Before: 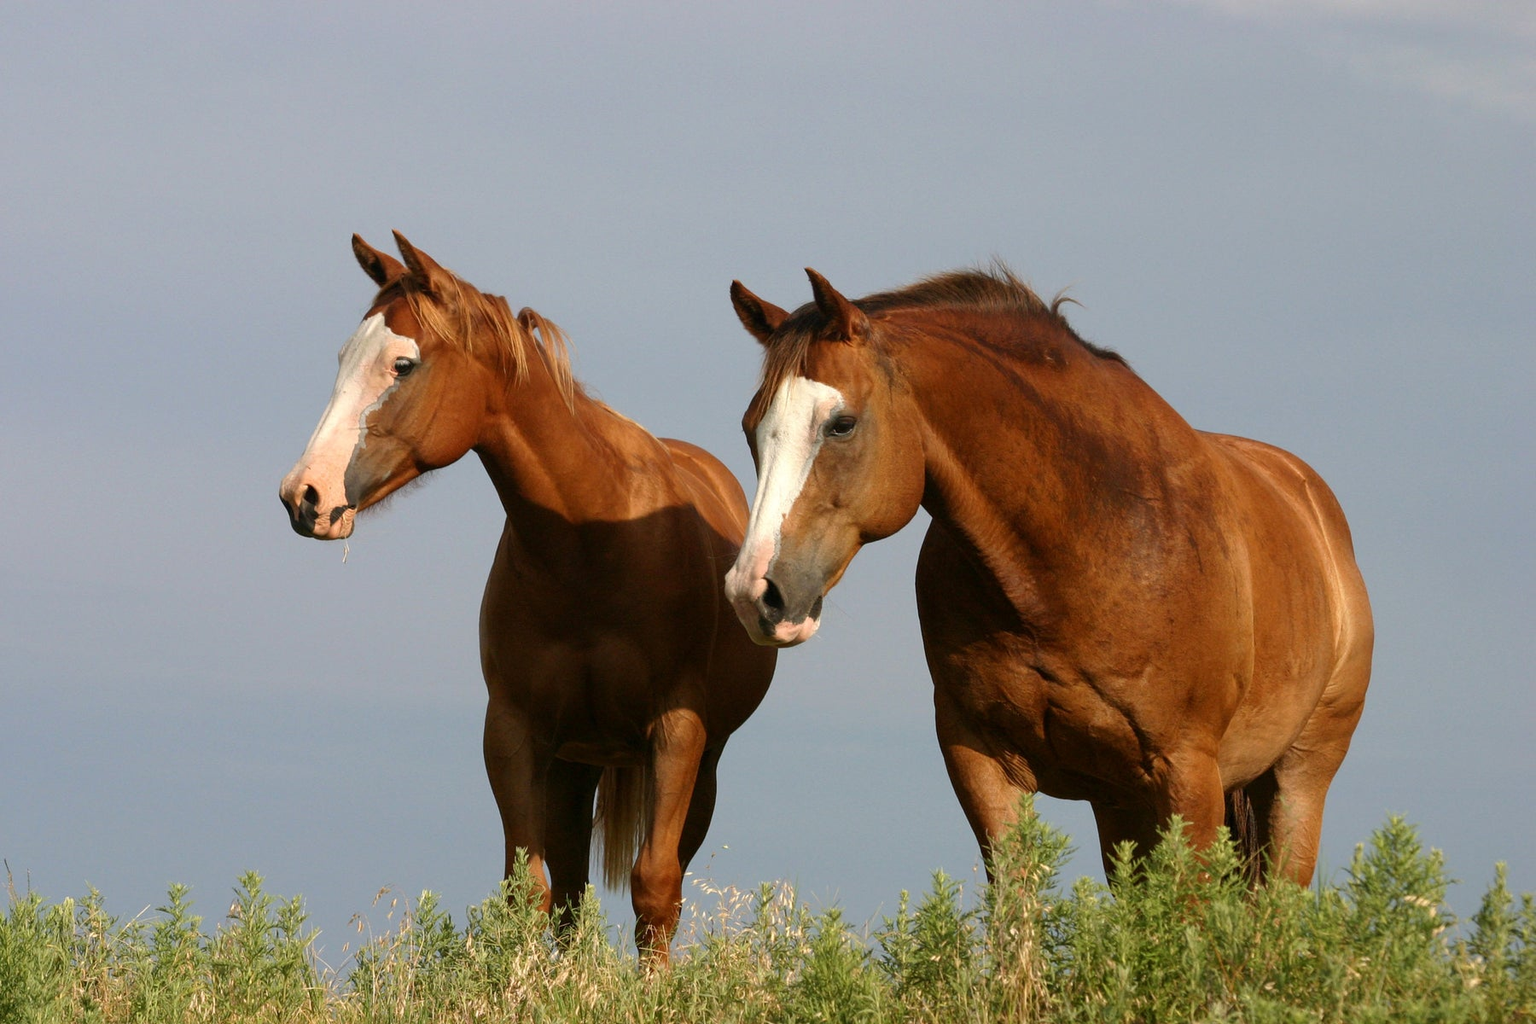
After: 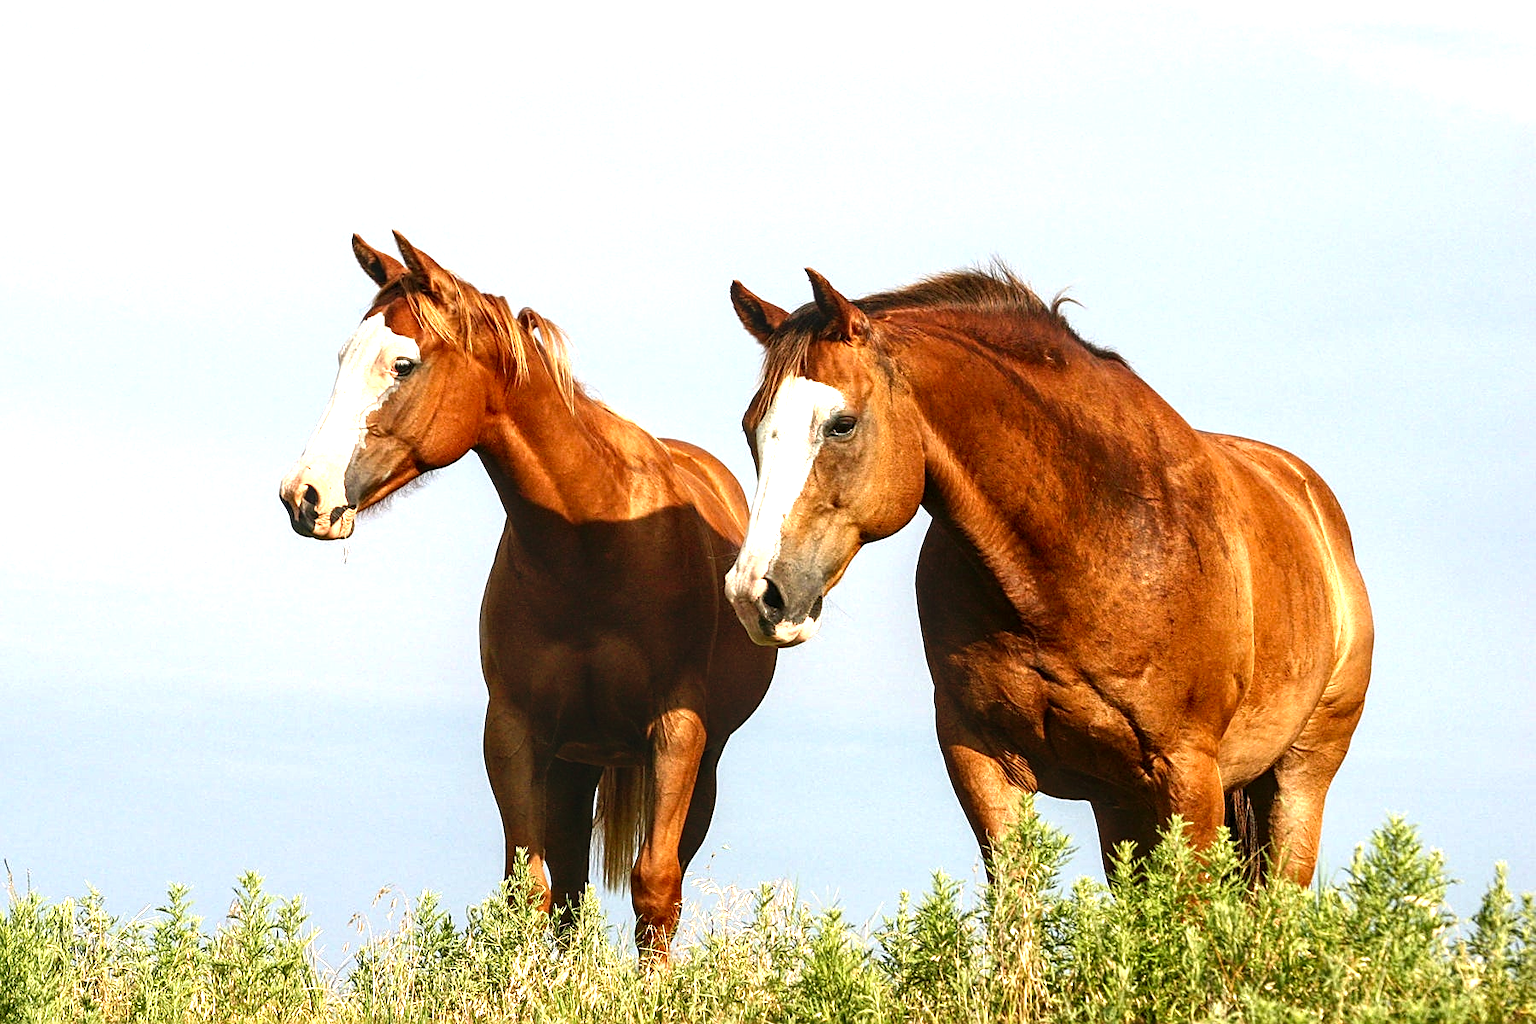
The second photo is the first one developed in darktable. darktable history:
levels: levels [0, 0.352, 0.703]
contrast brightness saturation: contrast 0.136
sharpen: on, module defaults
local contrast: detail 130%
